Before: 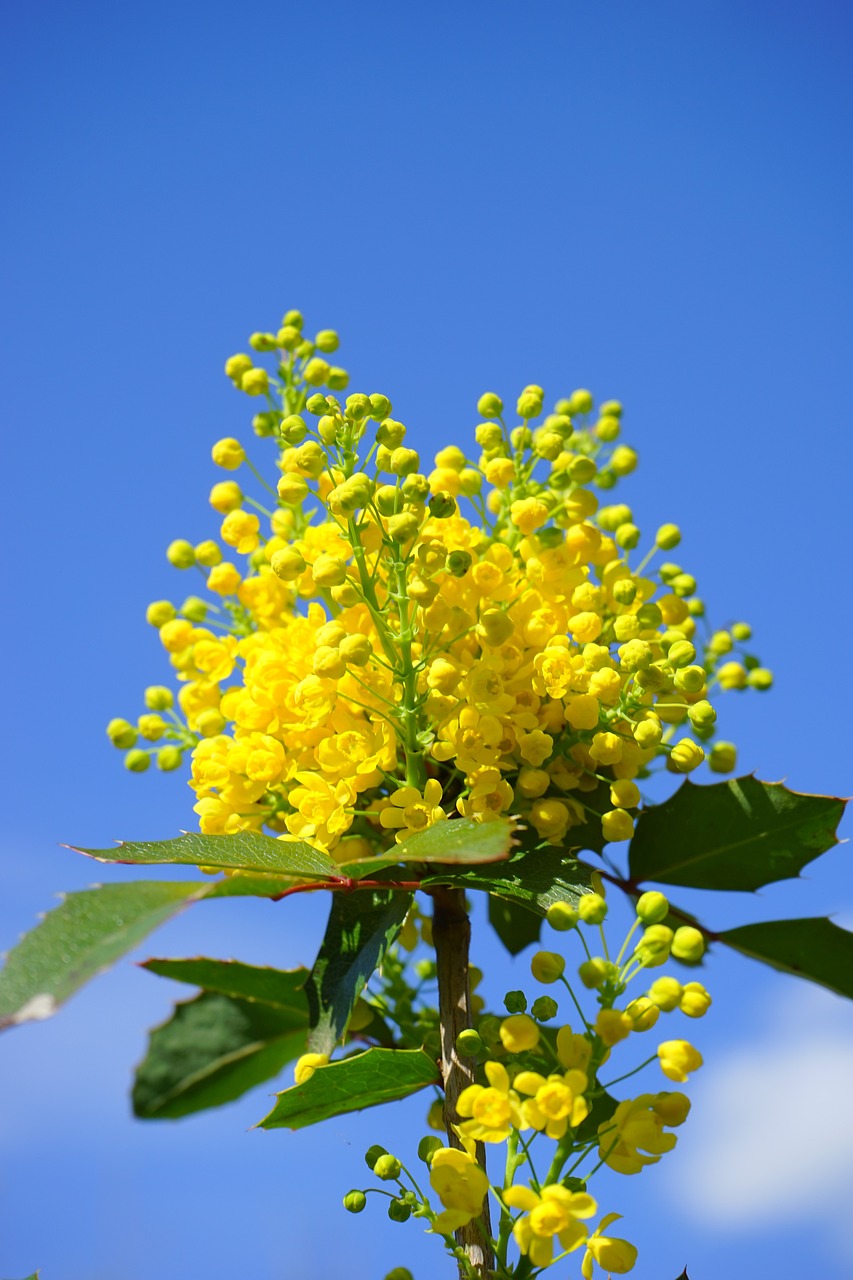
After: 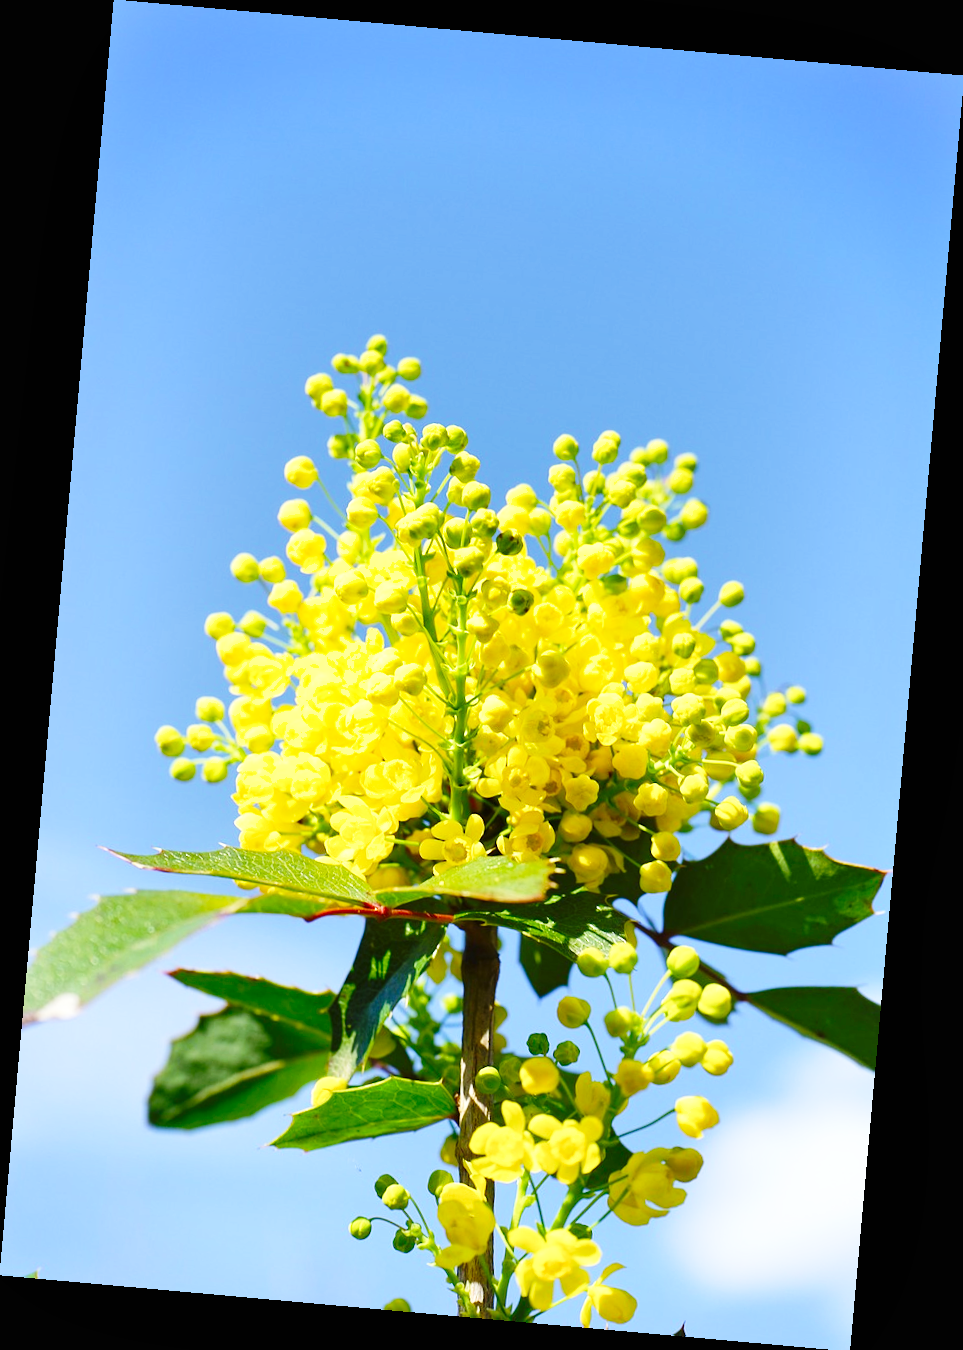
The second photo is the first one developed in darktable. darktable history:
shadows and highlights: soften with gaussian
base curve: curves: ch0 [(0, 0) (0.028, 0.03) (0.121, 0.232) (0.46, 0.748) (0.859, 0.968) (1, 1)], preserve colors none
rotate and perspective: rotation 5.12°, automatic cropping off
exposure: black level correction 0, exposure 0.5 EV, compensate exposure bias true, compensate highlight preservation false
